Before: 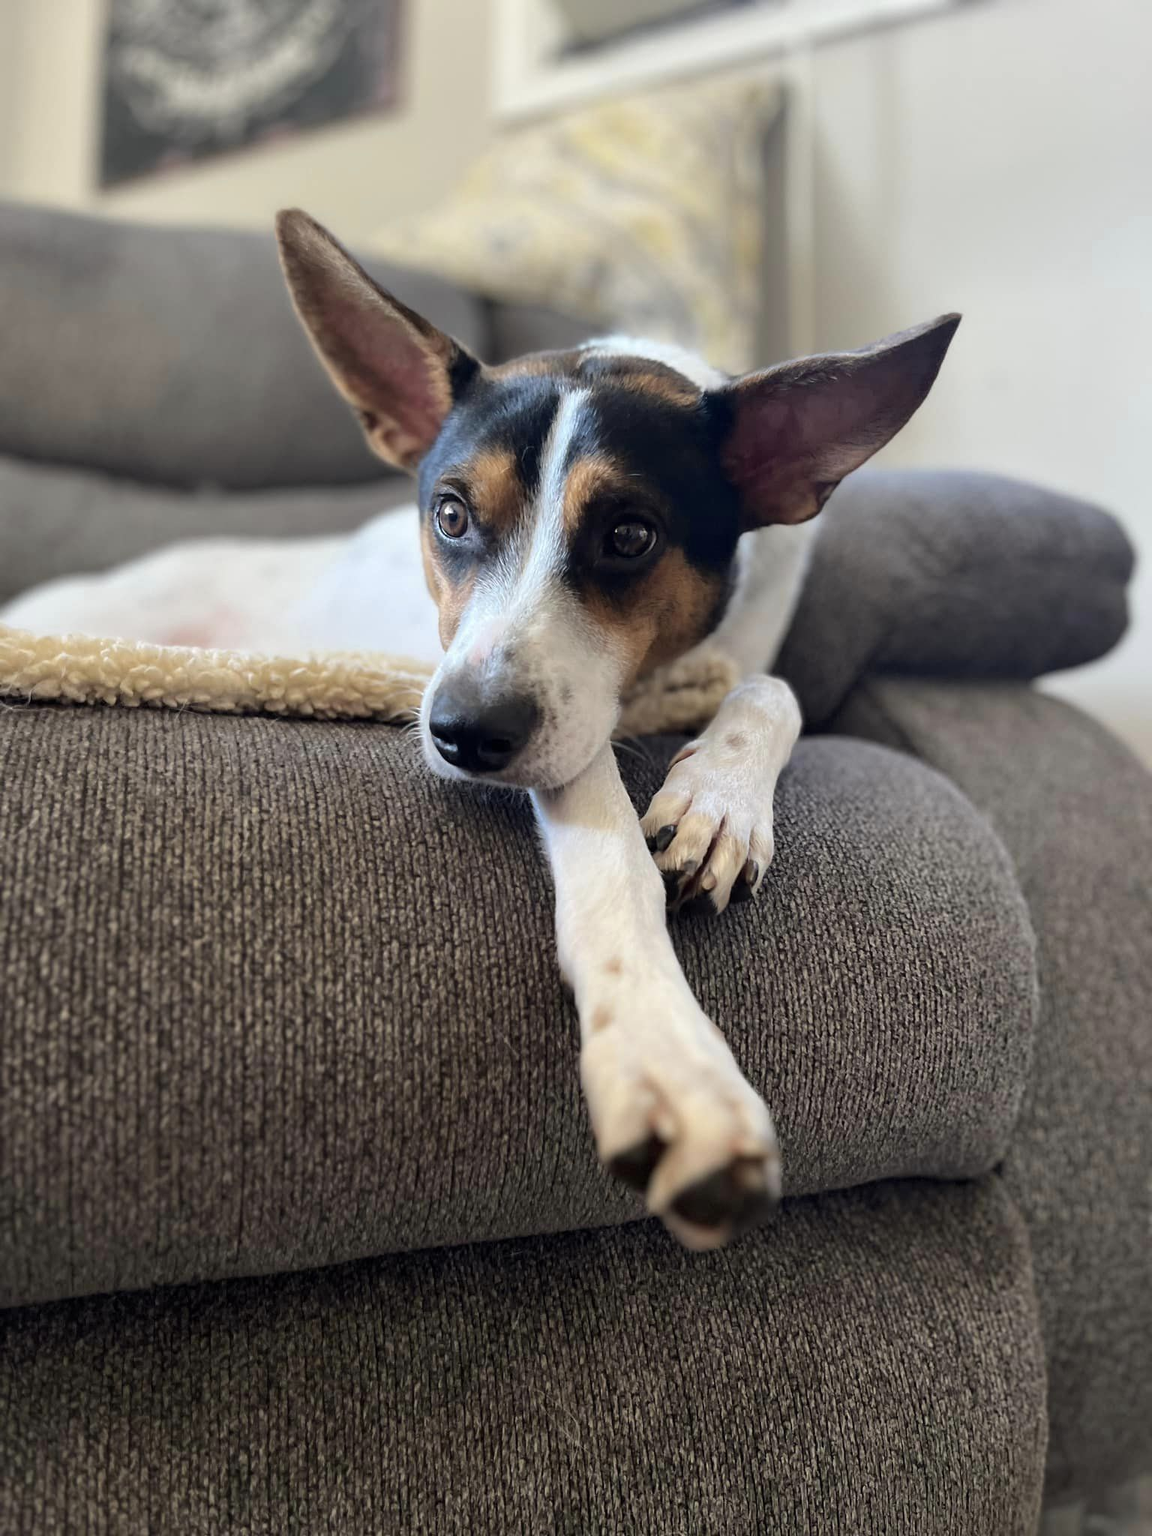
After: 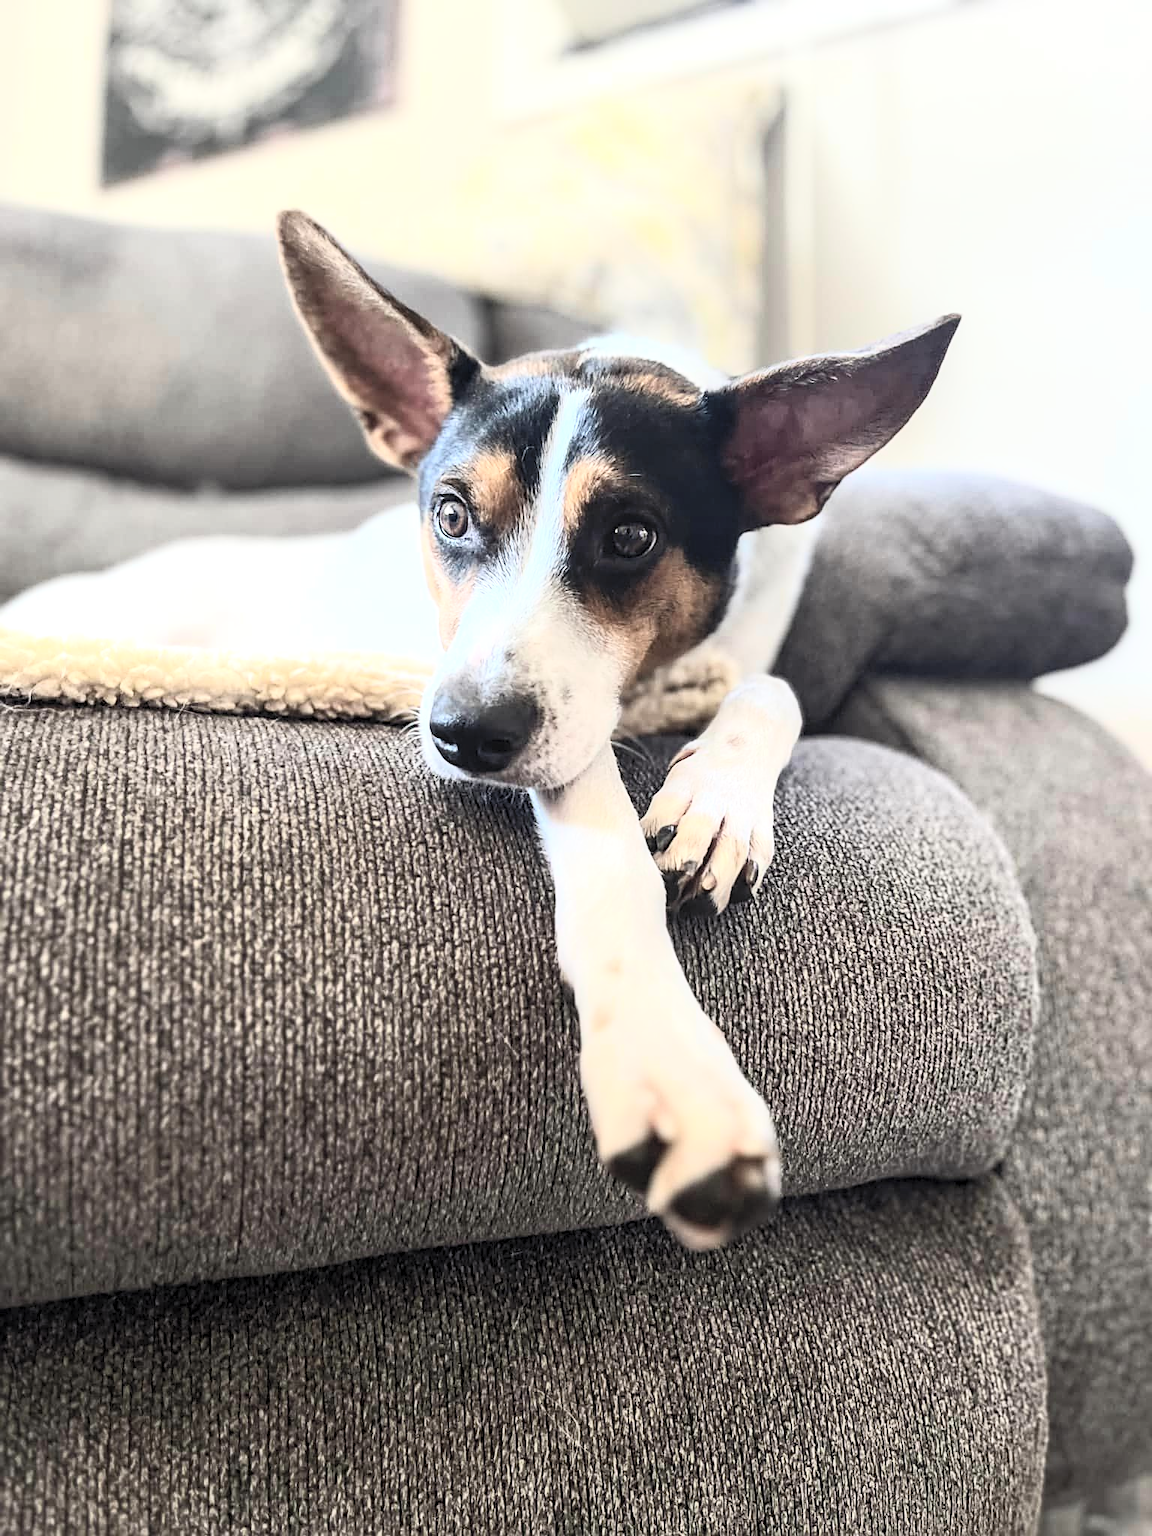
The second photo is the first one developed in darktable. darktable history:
tone equalizer: -8 EV -0.433 EV, -7 EV -0.389 EV, -6 EV -0.369 EV, -5 EV -0.192 EV, -3 EV 0.205 EV, -2 EV 0.316 EV, -1 EV 0.386 EV, +0 EV 0.416 EV
local contrast: on, module defaults
sharpen: radius 1.966
contrast brightness saturation: contrast 0.436, brightness 0.559, saturation -0.194
